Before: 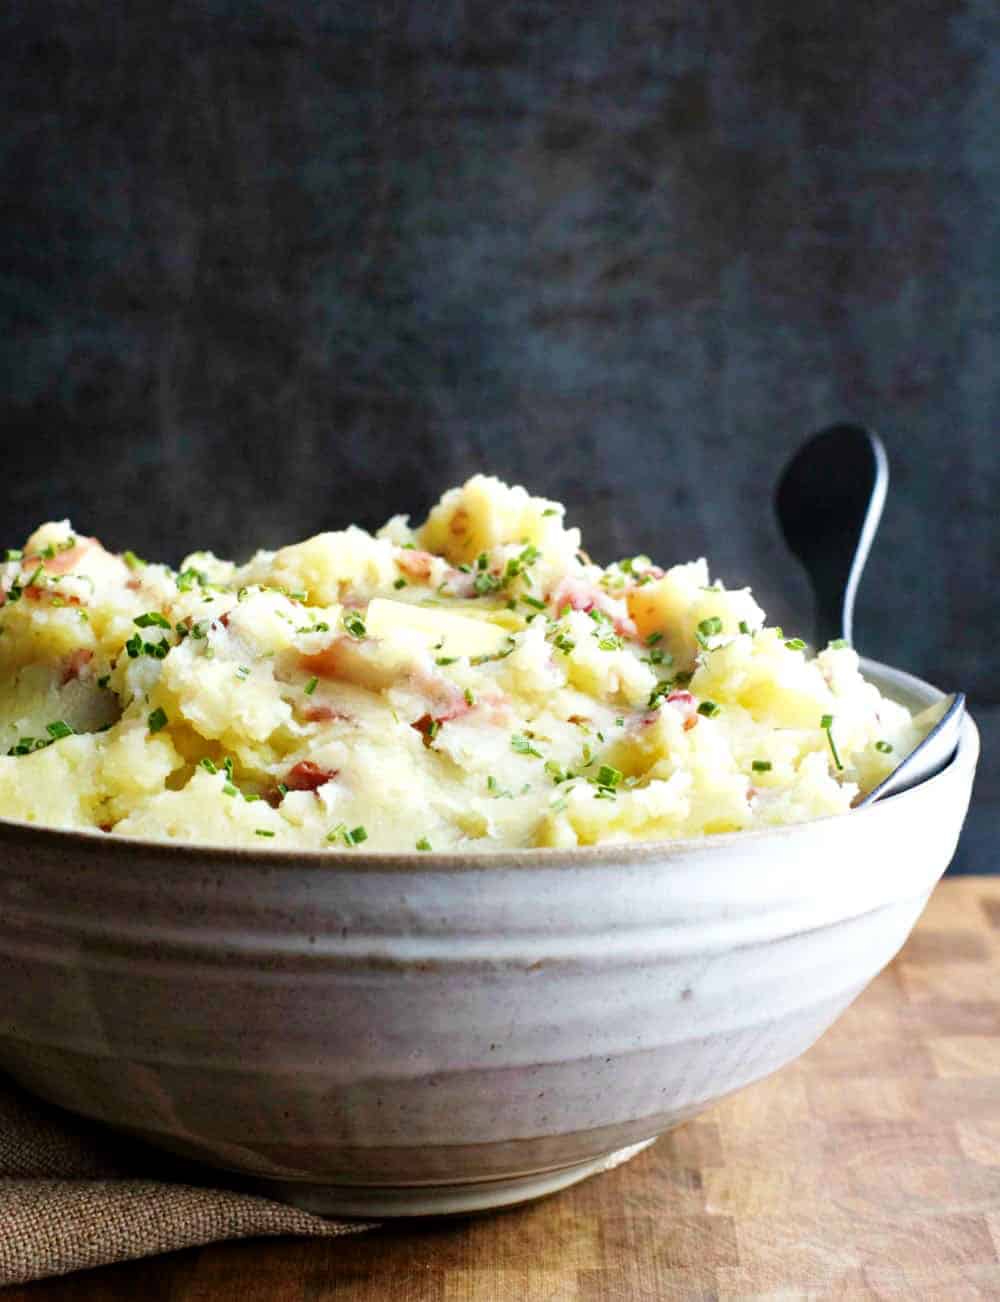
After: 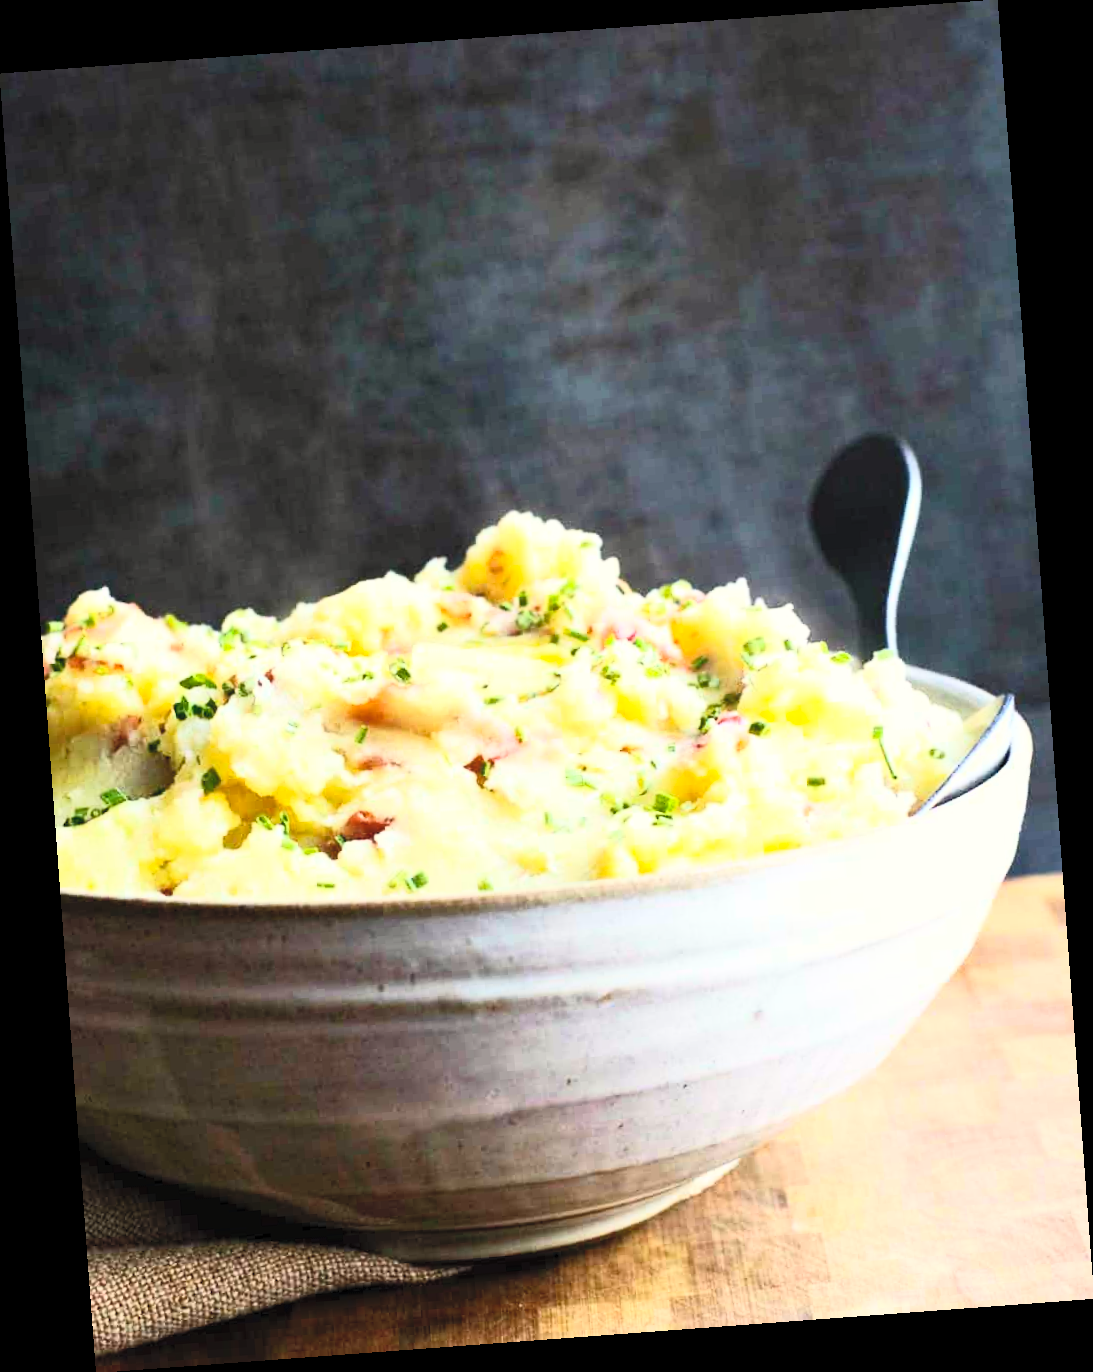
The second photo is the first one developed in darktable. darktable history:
color calibration: output colorfulness [0, 0.315, 0, 0], x 0.341, y 0.355, temperature 5166 K
rotate and perspective: rotation -4.25°, automatic cropping off
contrast brightness saturation: contrast 0.39, brightness 0.53
